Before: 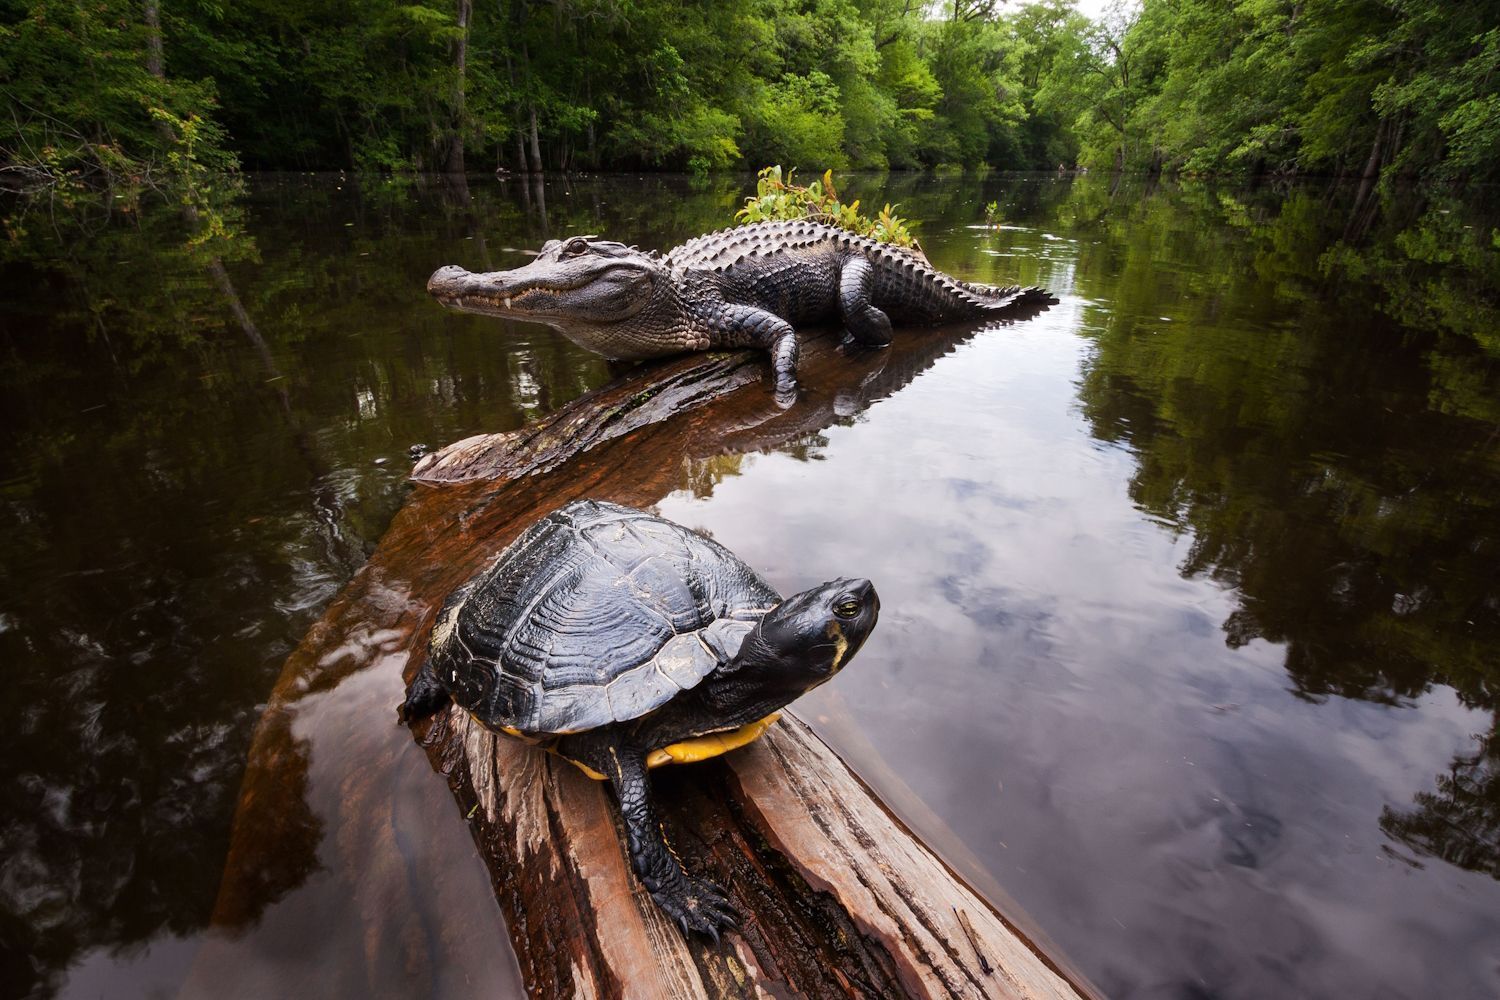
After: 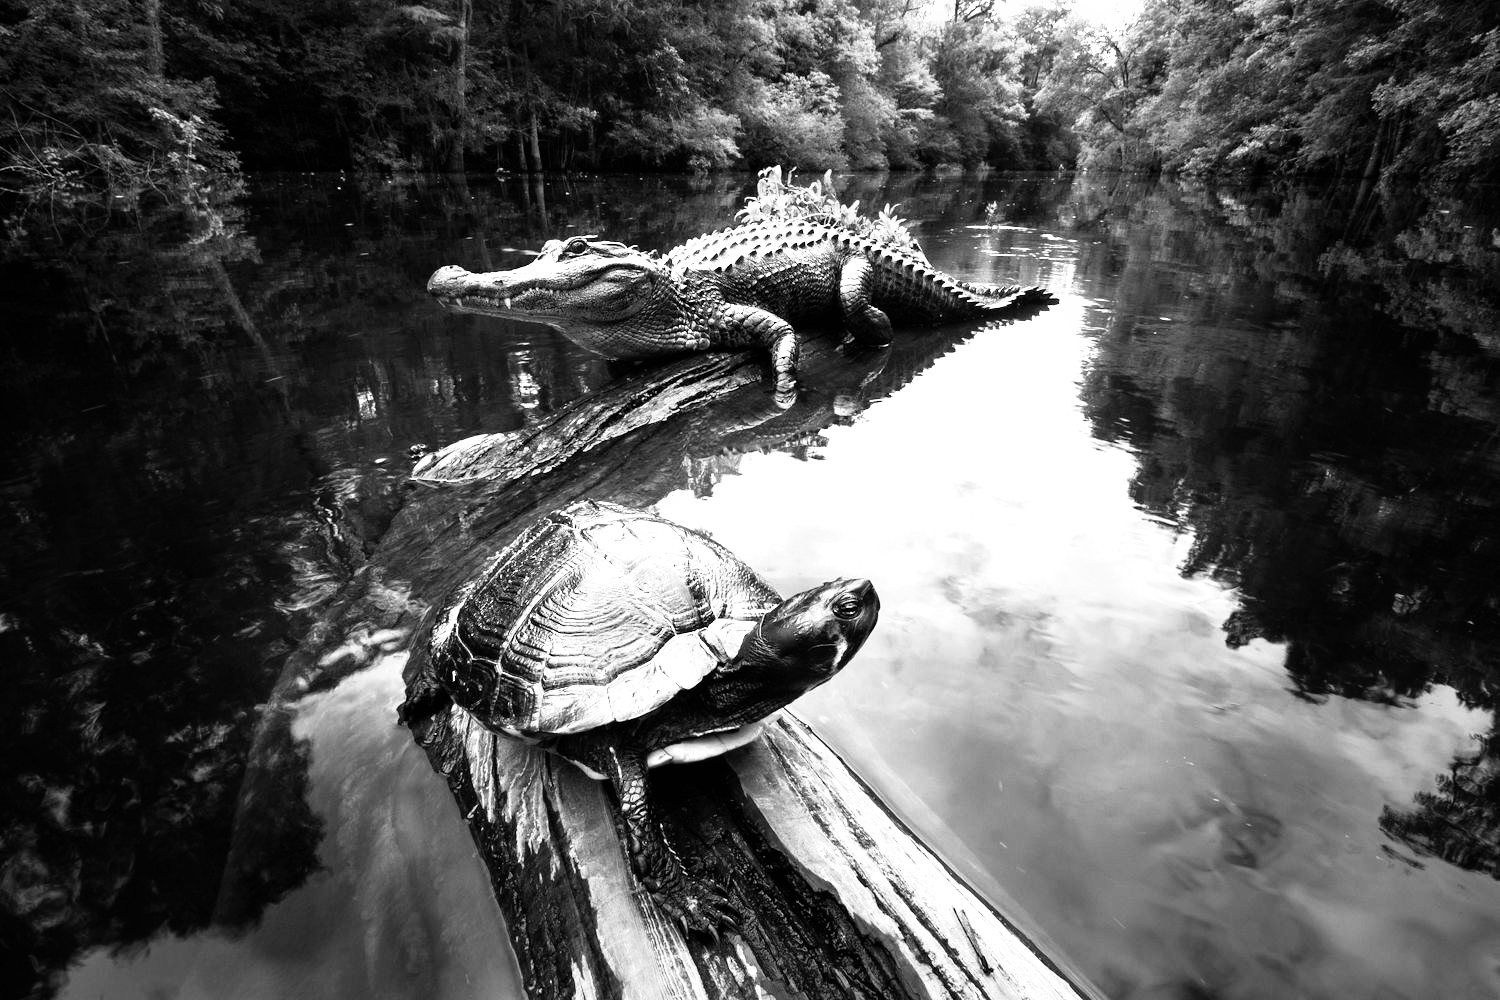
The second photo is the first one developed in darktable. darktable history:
filmic rgb: white relative exposure 2.2 EV, hardness 6.97
monochrome: on, module defaults
exposure: black level correction 0, exposure 0.7 EV, compensate exposure bias true, compensate highlight preservation false
